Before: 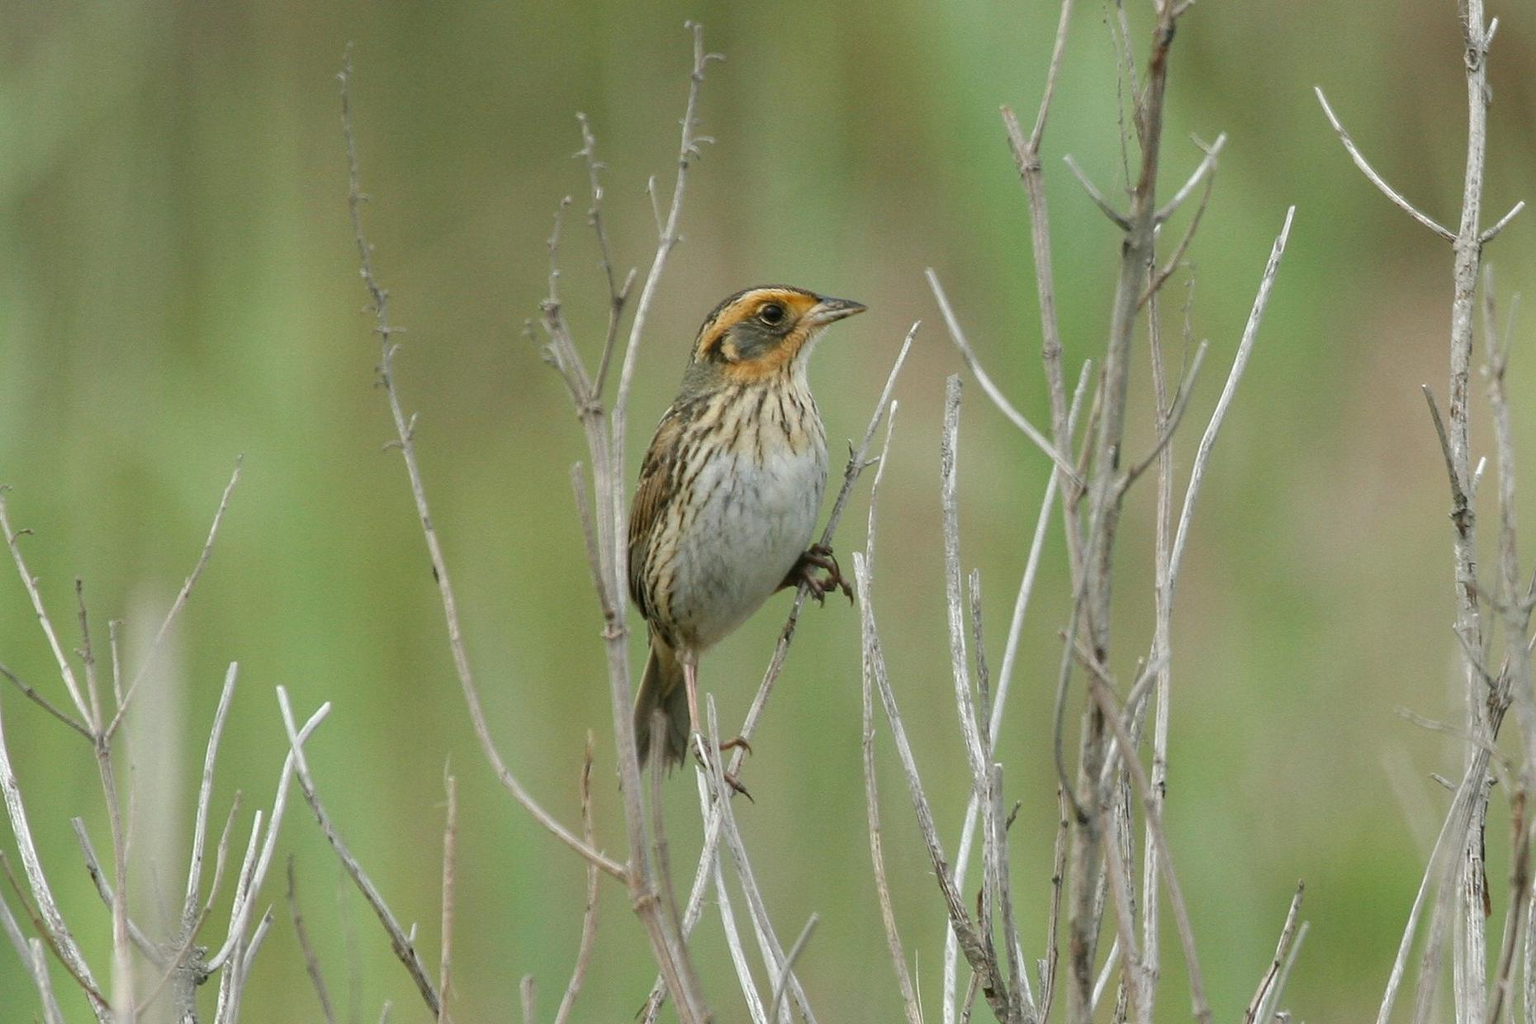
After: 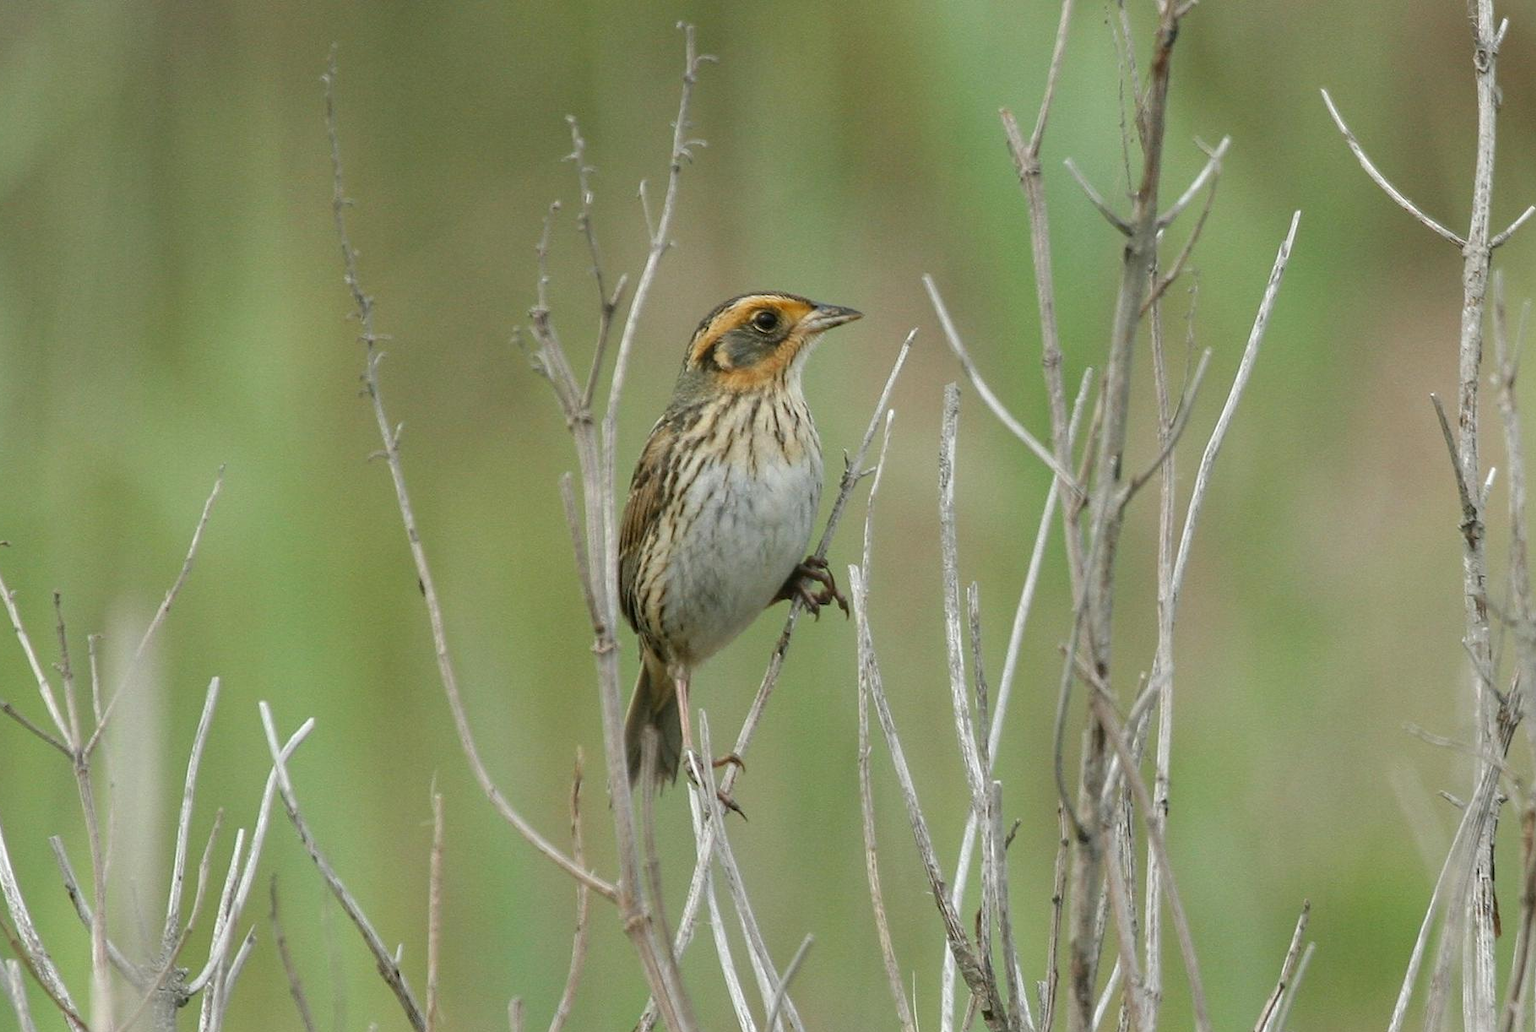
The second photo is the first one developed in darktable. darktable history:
crop and rotate: left 1.549%, right 0.605%, bottom 1.37%
